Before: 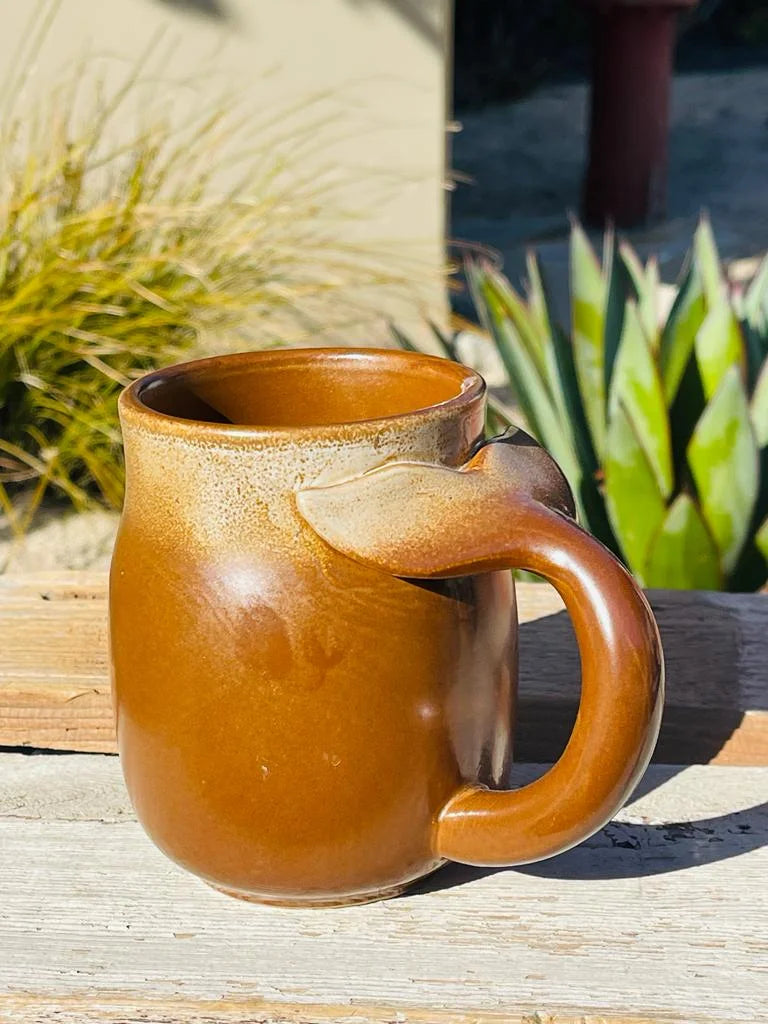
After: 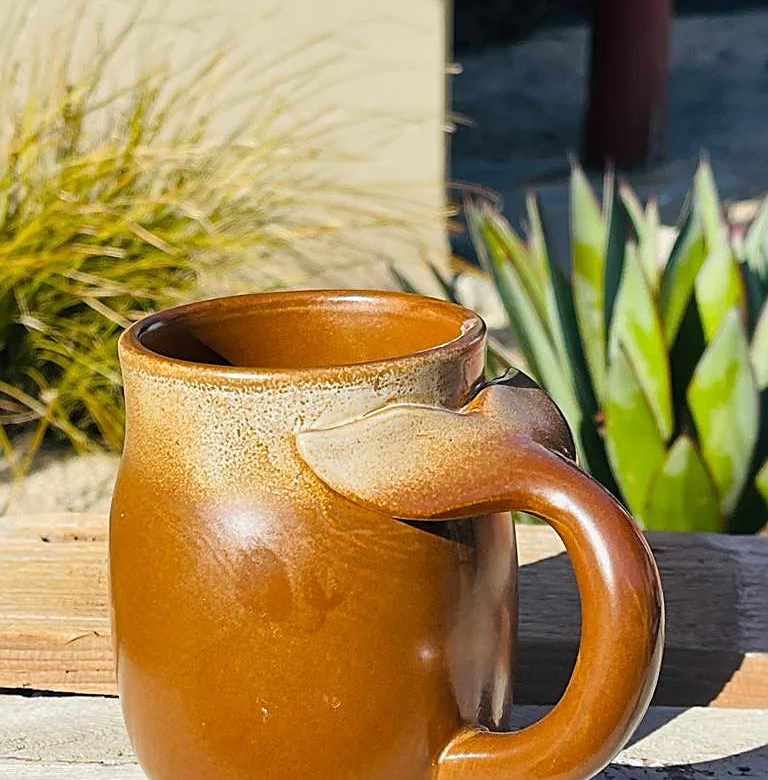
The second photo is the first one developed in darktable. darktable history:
exposure: compensate highlight preservation false
sharpen: on, module defaults
crop: top 5.684%, bottom 18.086%
